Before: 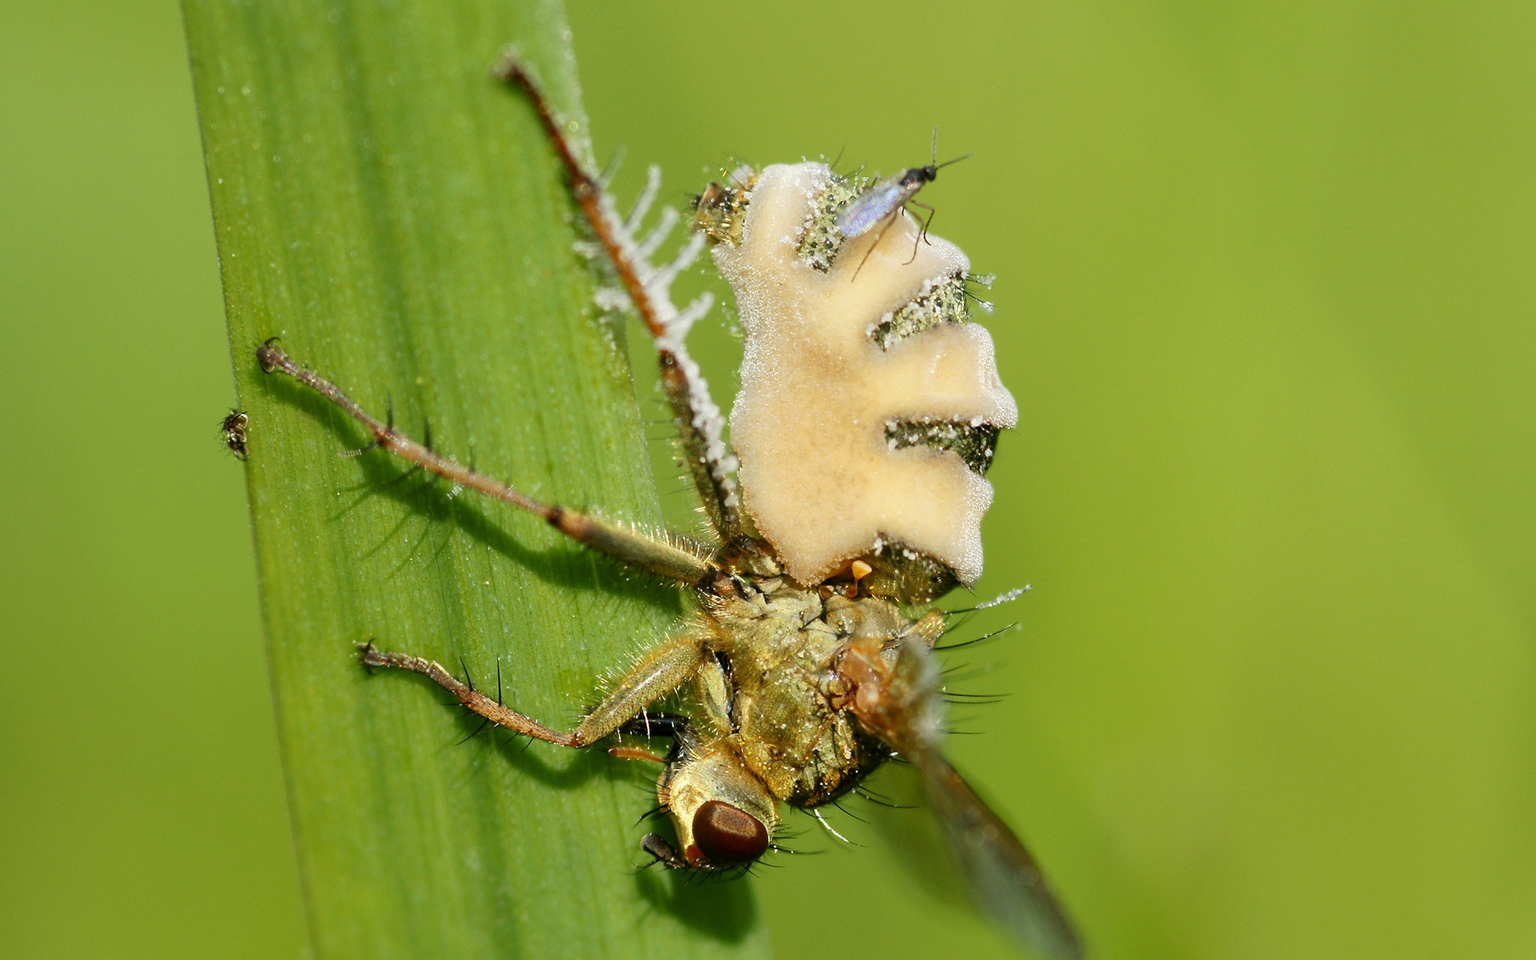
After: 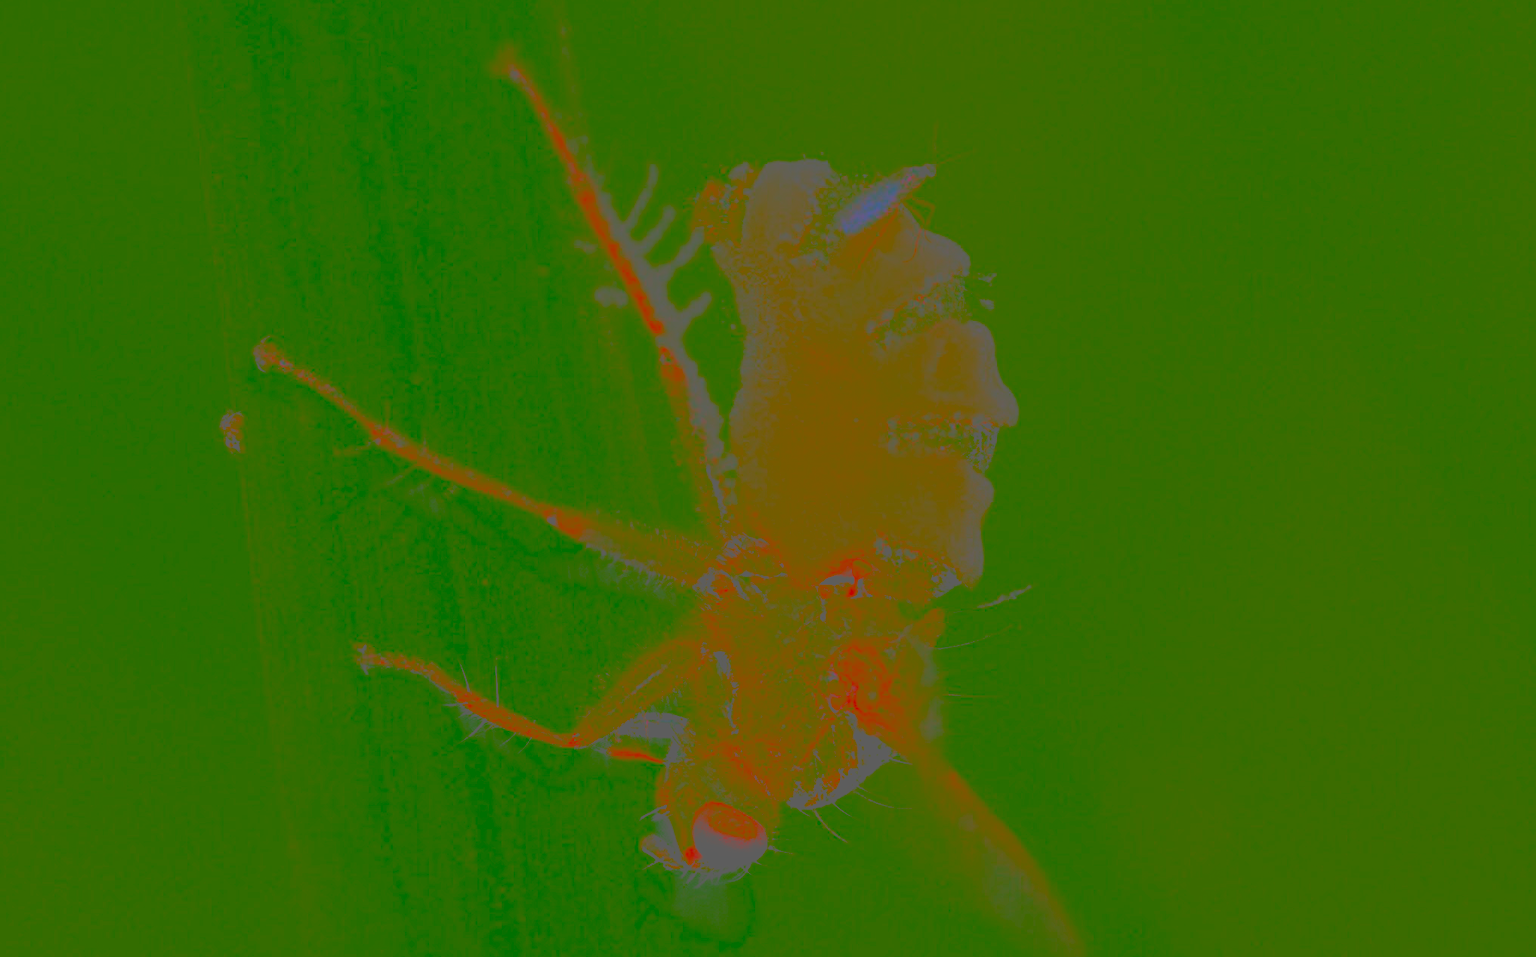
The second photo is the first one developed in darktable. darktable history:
contrast brightness saturation: contrast -0.99, brightness -0.17, saturation 0.75
crop: left 0.434%, top 0.485%, right 0.244%, bottom 0.386%
shadows and highlights: shadows 30.63, highlights -63.22, shadows color adjustment 98%, highlights color adjustment 58.61%, soften with gaussian
filmic rgb: black relative exposure -4.88 EV, hardness 2.82
exposure: exposure 0.217 EV, compensate highlight preservation false
